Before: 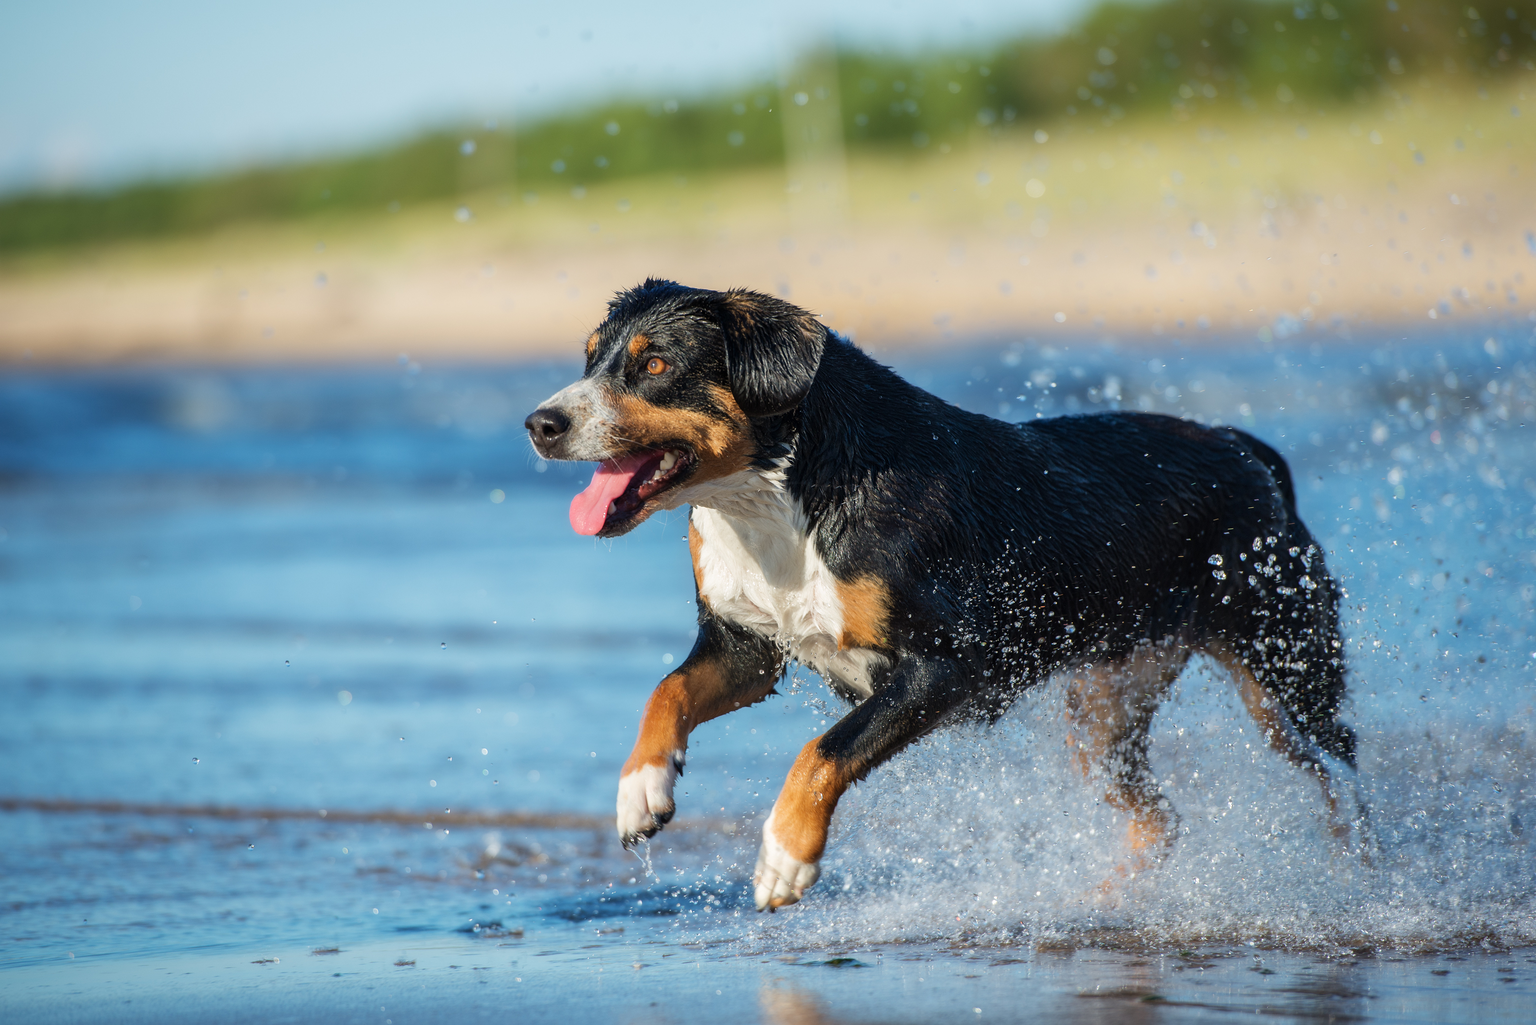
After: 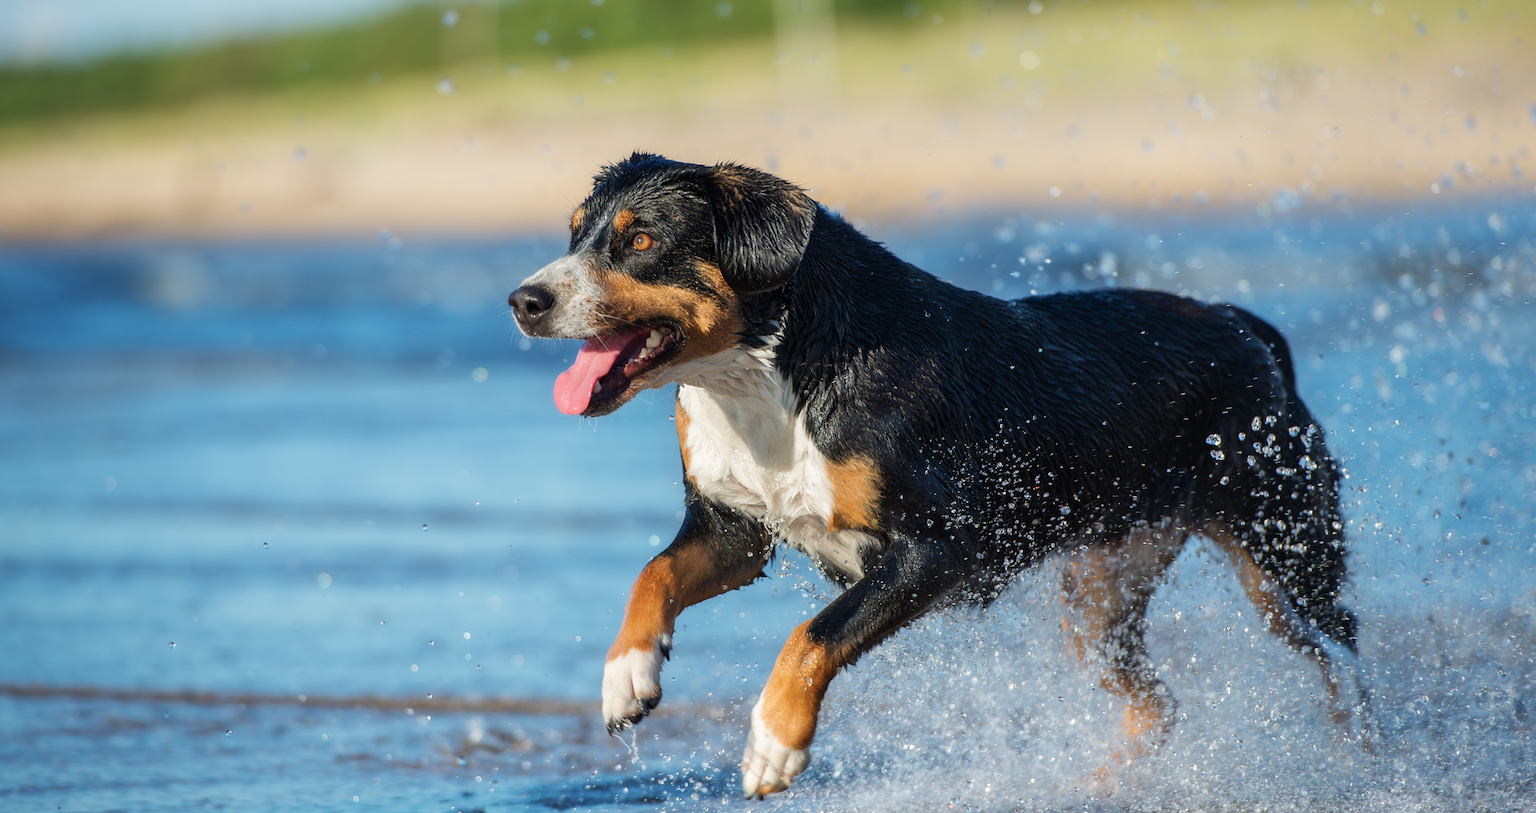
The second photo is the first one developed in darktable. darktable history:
crop and rotate: left 1.809%, top 12.692%, right 0.261%, bottom 9.551%
